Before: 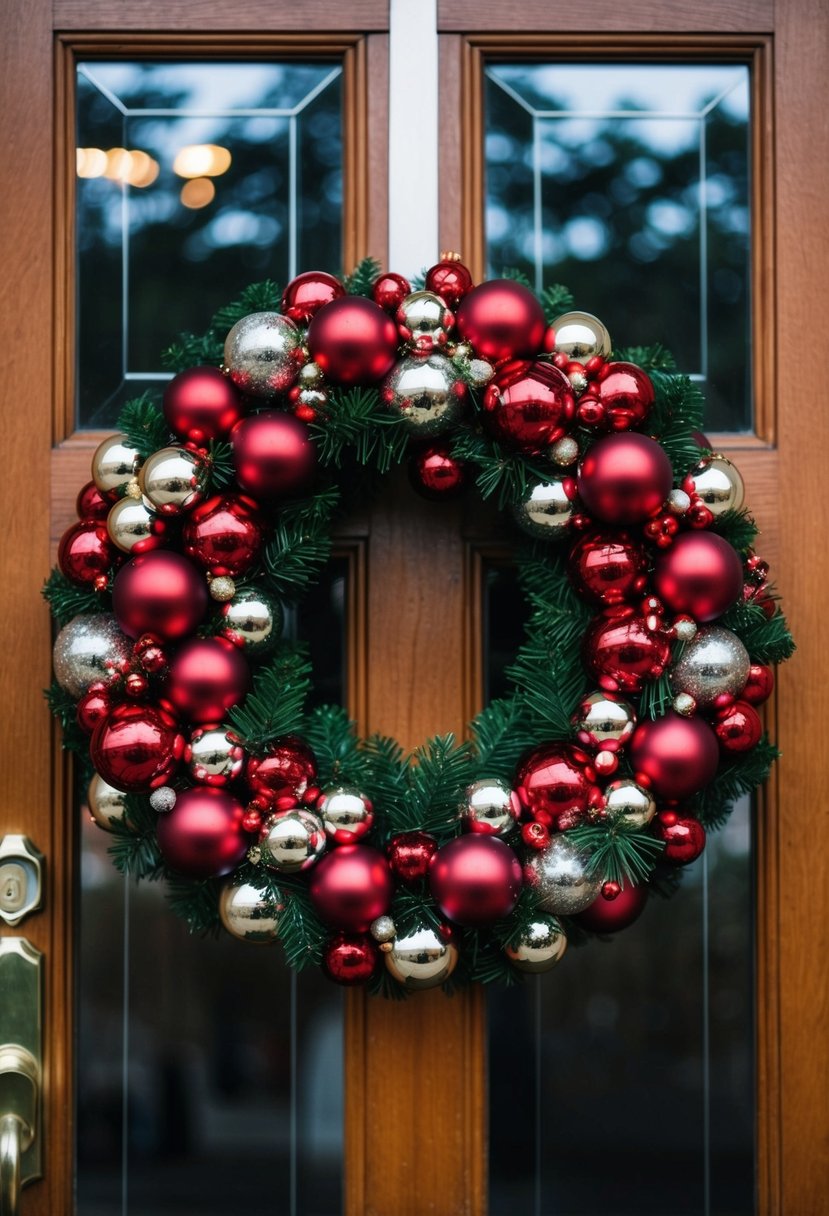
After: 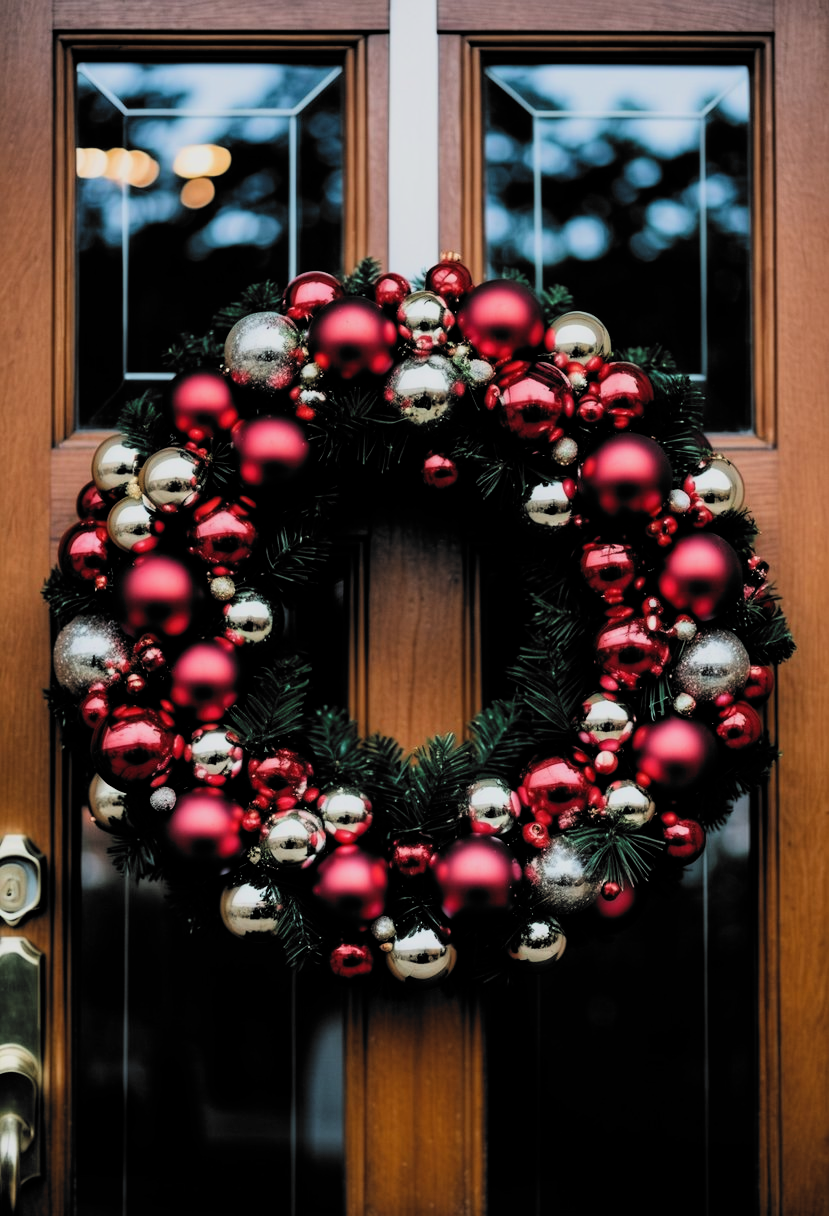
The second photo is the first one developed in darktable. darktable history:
filmic rgb: black relative exposure -5.02 EV, white relative exposure 3.95 EV, hardness 2.9, contrast 1.298, highlights saturation mix -30.3%, color science v6 (2022)
